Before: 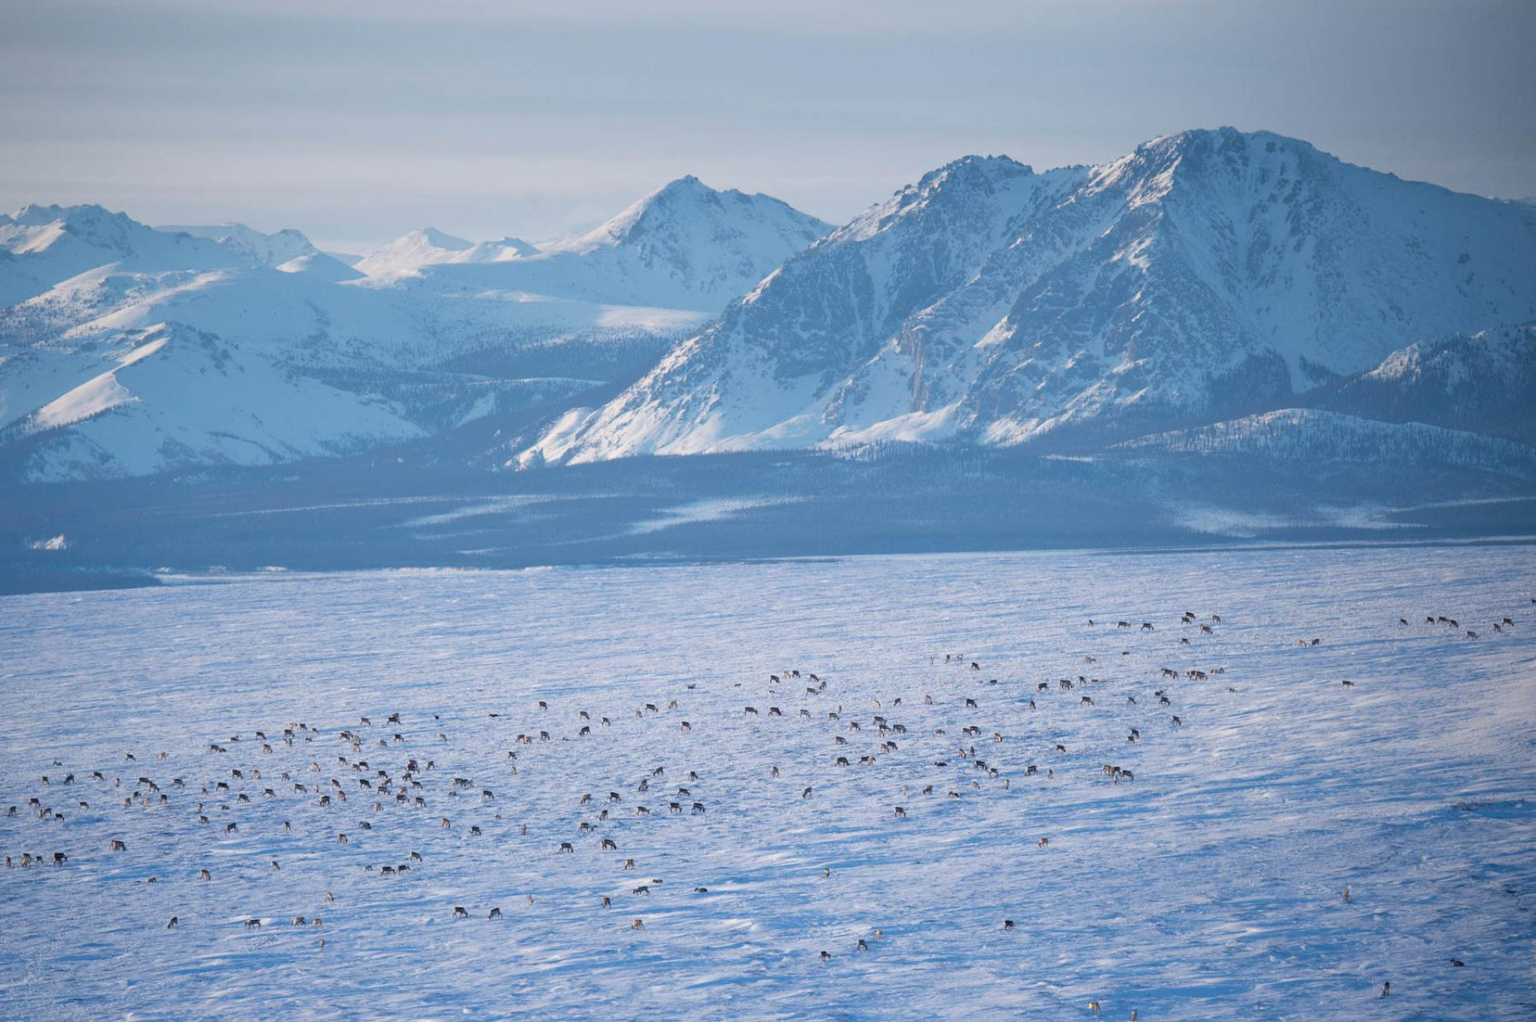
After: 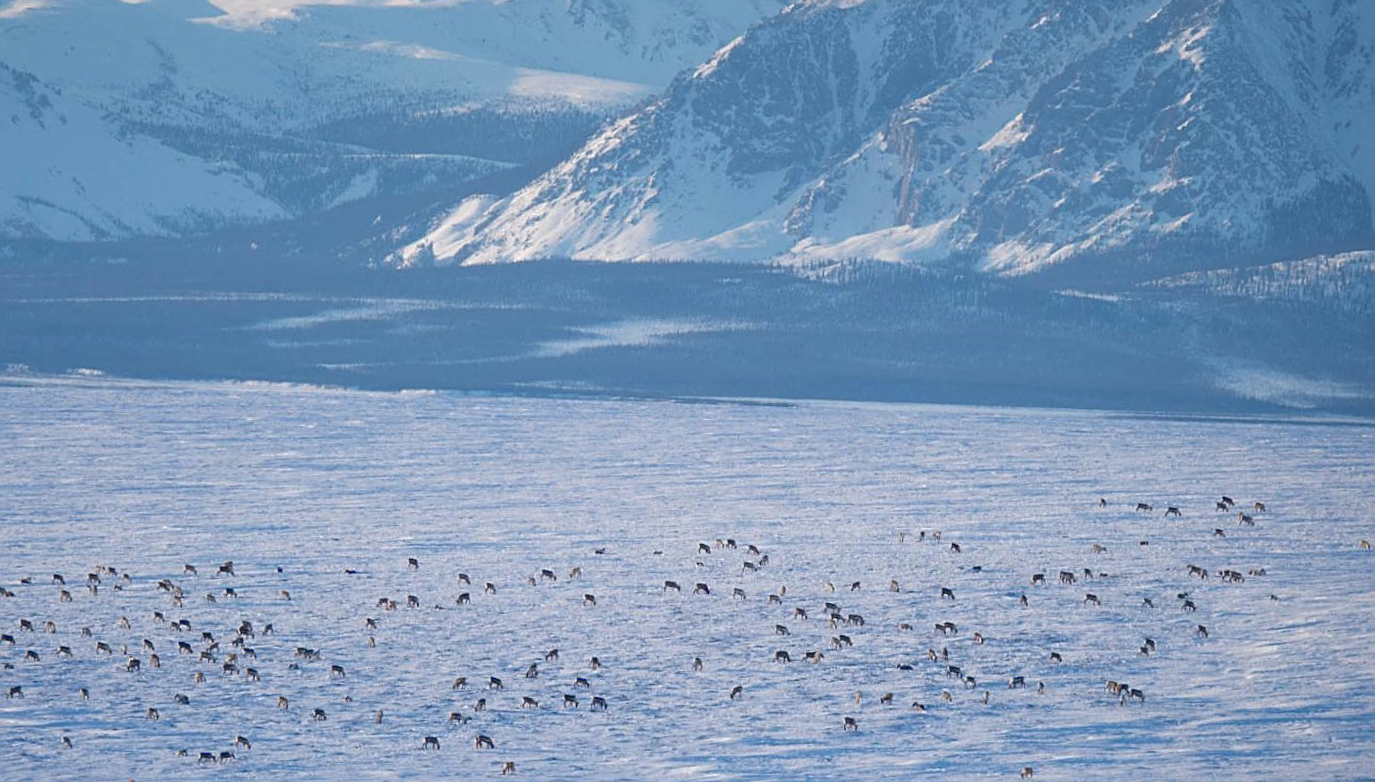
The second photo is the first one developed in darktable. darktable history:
tone curve: curves: ch0 [(0, 0) (0.003, 0.051) (0.011, 0.054) (0.025, 0.056) (0.044, 0.07) (0.069, 0.092) (0.1, 0.119) (0.136, 0.149) (0.177, 0.189) (0.224, 0.231) (0.277, 0.278) (0.335, 0.329) (0.399, 0.386) (0.468, 0.454) (0.543, 0.524) (0.623, 0.603) (0.709, 0.687) (0.801, 0.776) (0.898, 0.878) (1, 1)], color space Lab, linked channels, preserve colors none
crop and rotate: angle -3.54°, left 9.768%, top 21.191%, right 12.06%, bottom 12.002%
sharpen: on, module defaults
